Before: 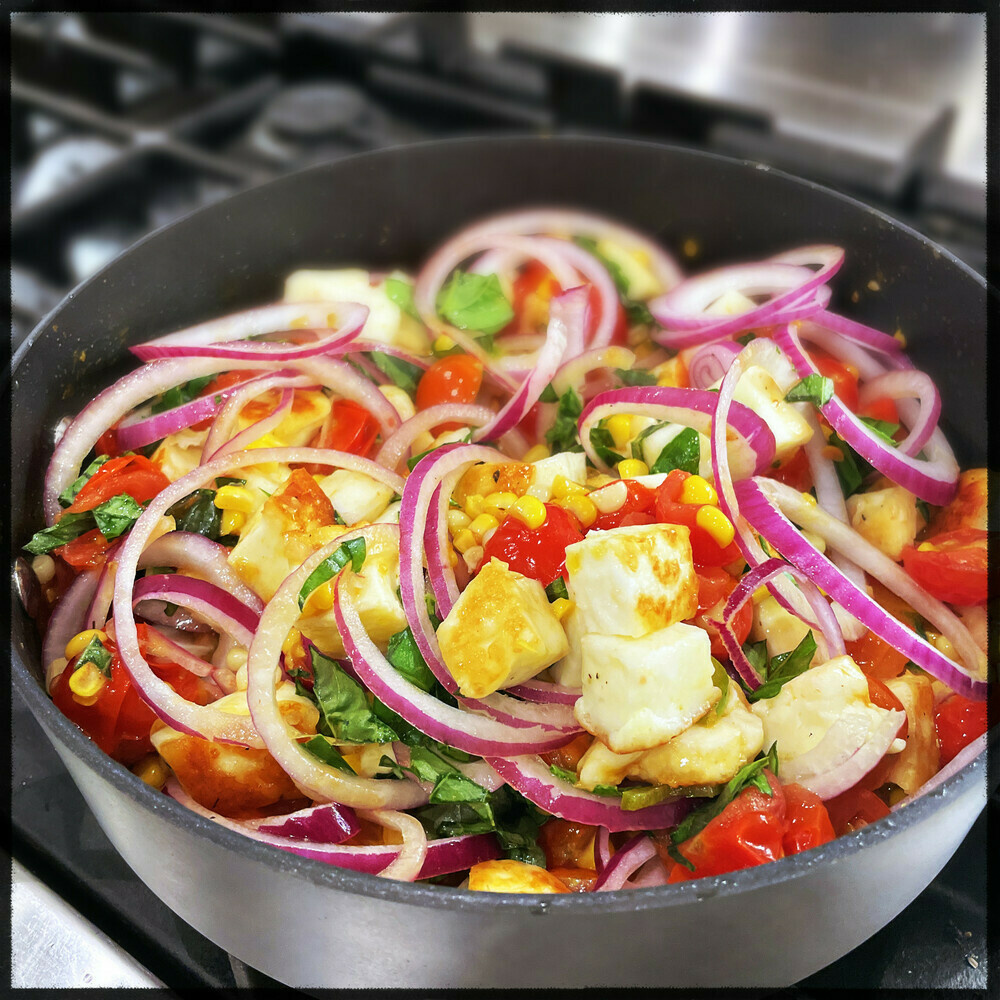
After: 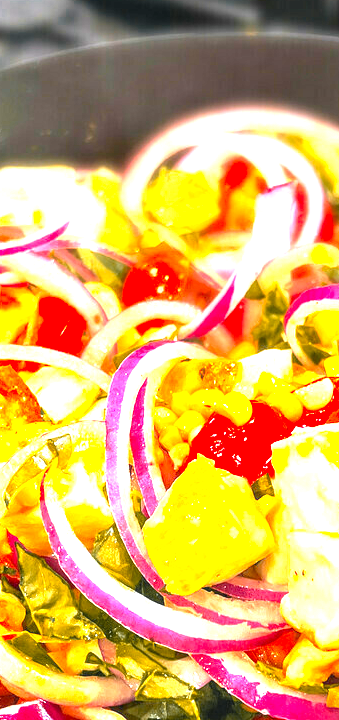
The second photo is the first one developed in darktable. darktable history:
local contrast: on, module defaults
exposure: black level correction 0, exposure 1.597 EV, compensate highlight preservation false
color zones: curves: ch0 [(0, 0.499) (0.143, 0.5) (0.286, 0.5) (0.429, 0.476) (0.571, 0.284) (0.714, 0.243) (0.857, 0.449) (1, 0.499)]; ch1 [(0, 0.532) (0.143, 0.645) (0.286, 0.696) (0.429, 0.211) (0.571, 0.504) (0.714, 0.493) (0.857, 0.495) (1, 0.532)]; ch2 [(0, 0.5) (0.143, 0.5) (0.286, 0.427) (0.429, 0.324) (0.571, 0.5) (0.714, 0.5) (0.857, 0.5) (1, 0.5)]
crop and rotate: left 29.44%, top 10.388%, right 36.645%, bottom 17.551%
